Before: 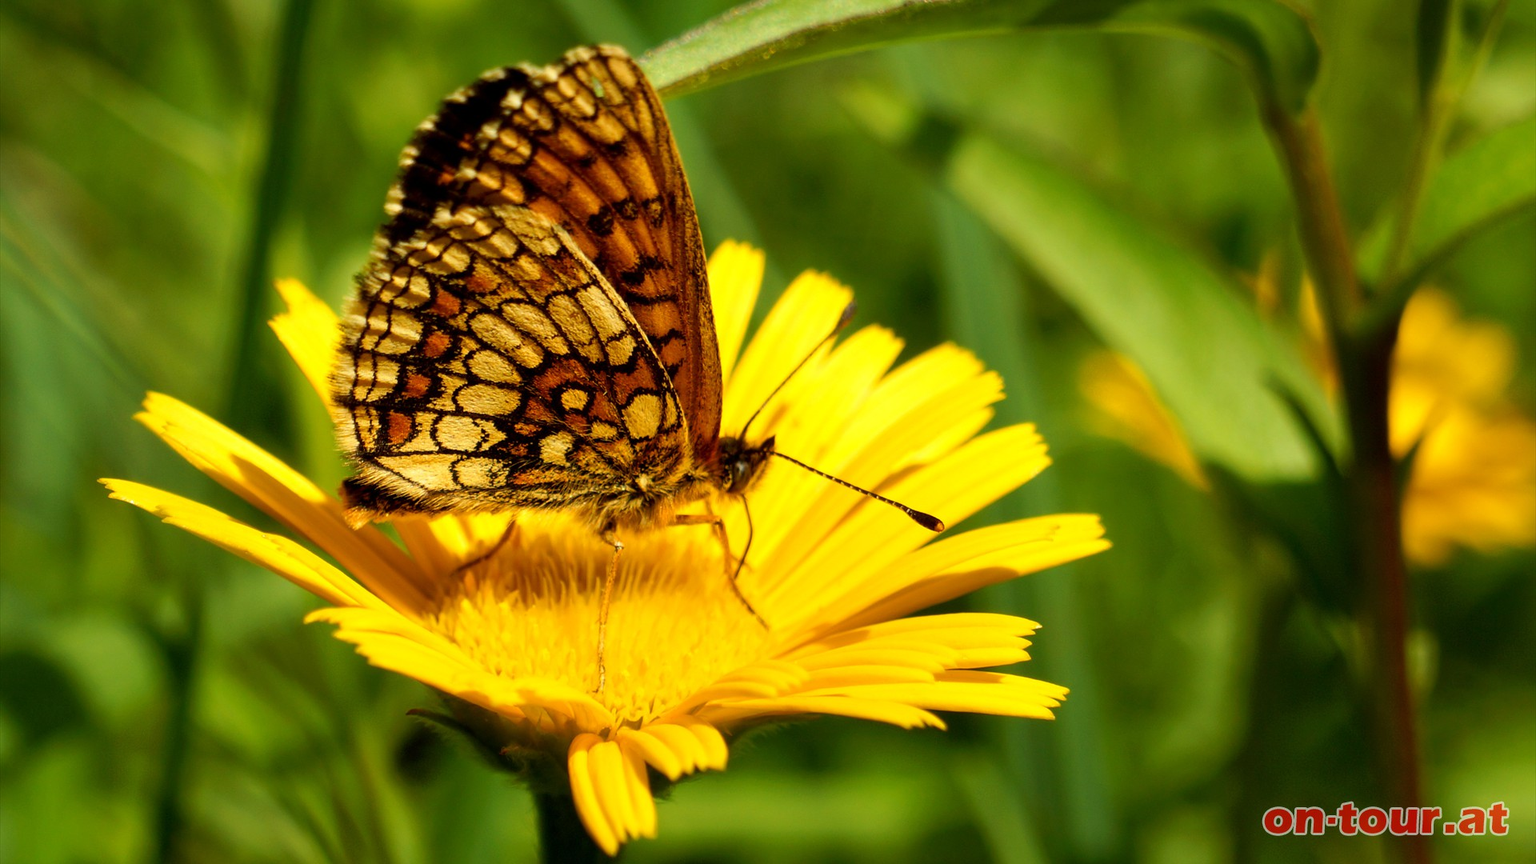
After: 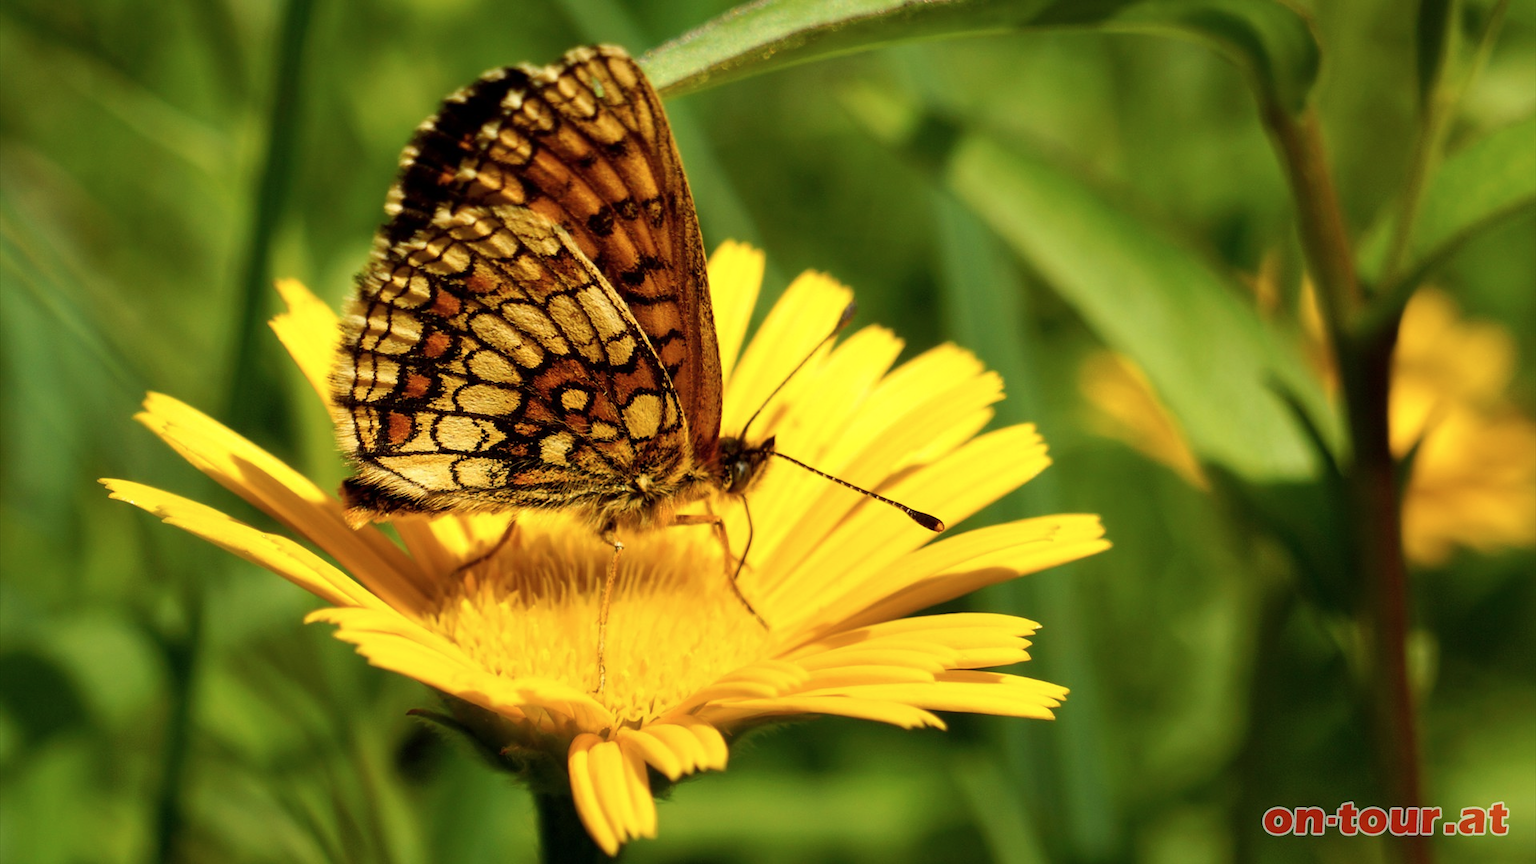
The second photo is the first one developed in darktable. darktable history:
contrast brightness saturation: saturation -0.083
